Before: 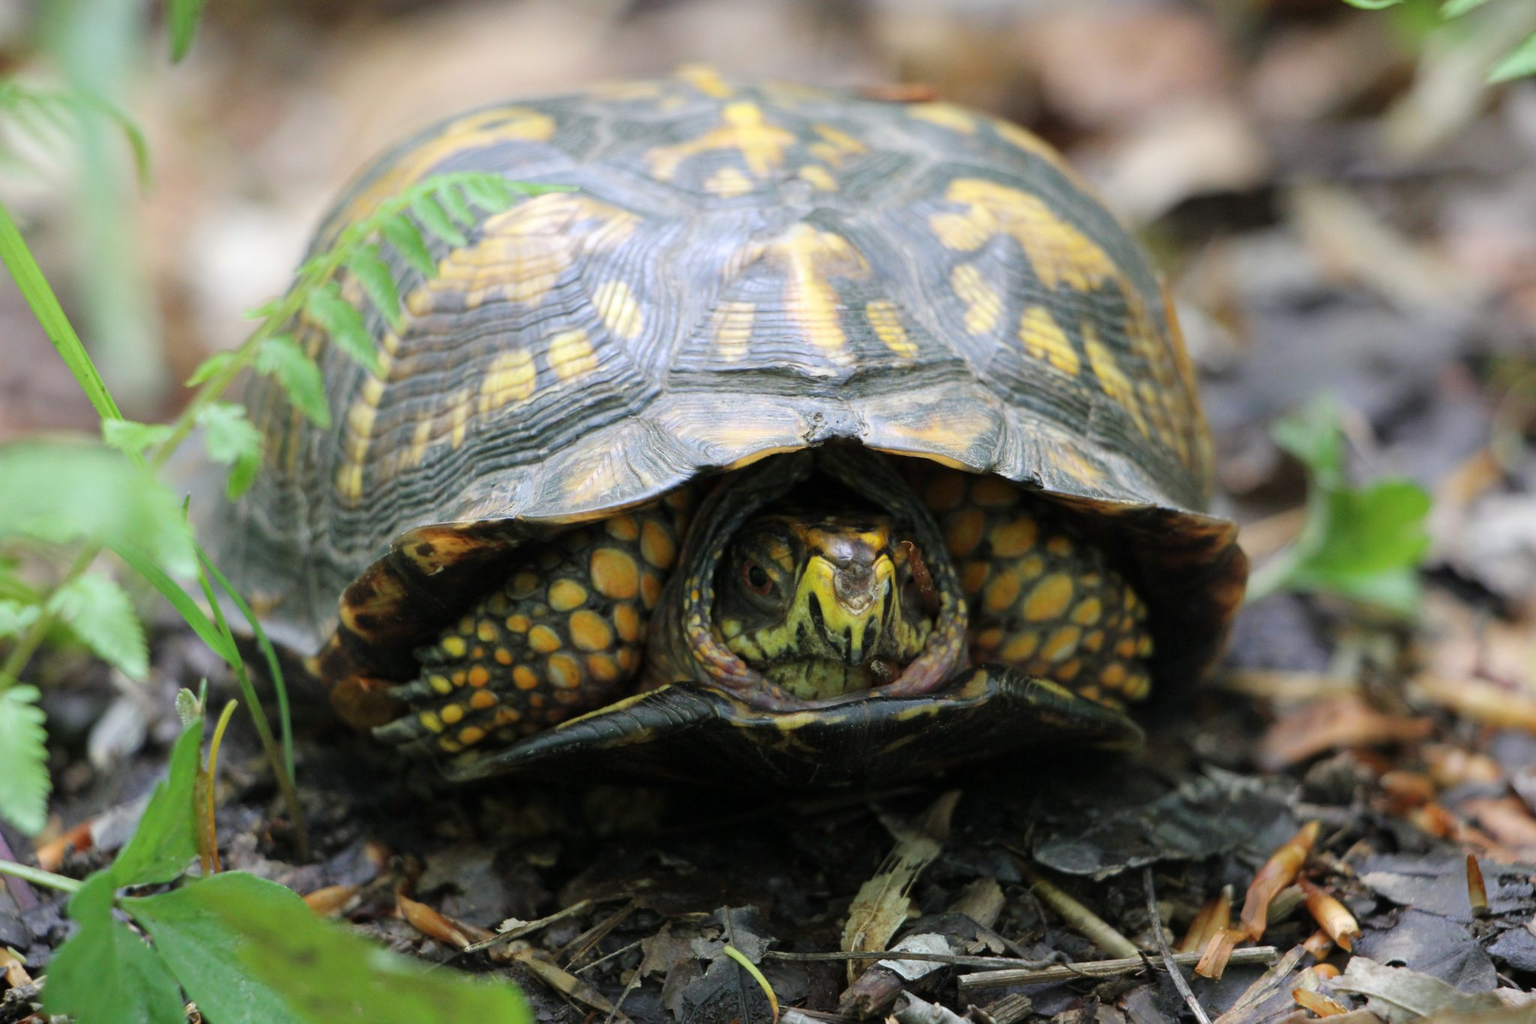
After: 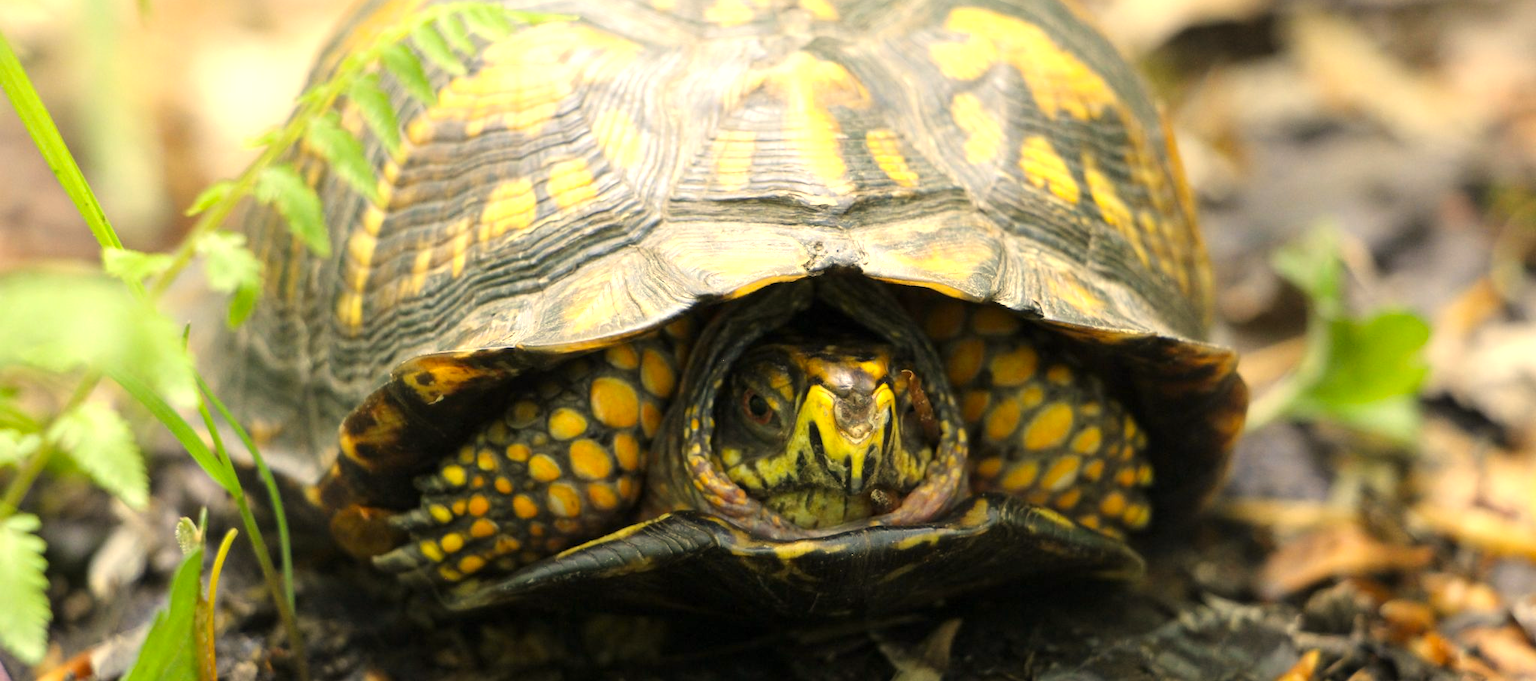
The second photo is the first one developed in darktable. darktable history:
exposure: exposure 0.6 EV, compensate highlight preservation false
crop: top 16.727%, bottom 16.727%
white balance: red 1.123, blue 0.83
color contrast: green-magenta contrast 0.85, blue-yellow contrast 1.25, unbound 0
